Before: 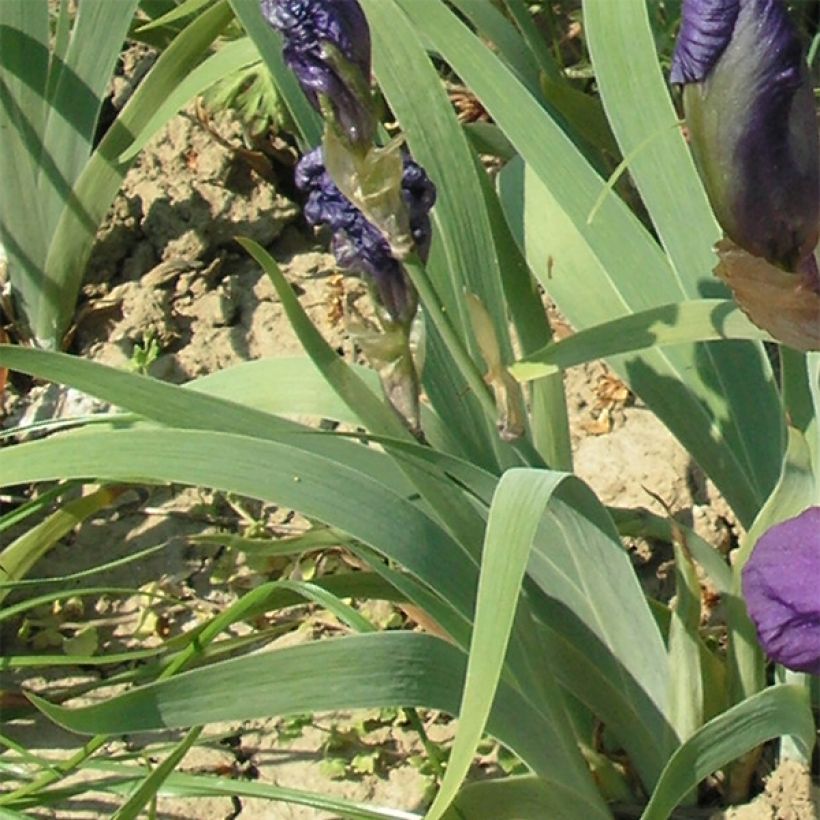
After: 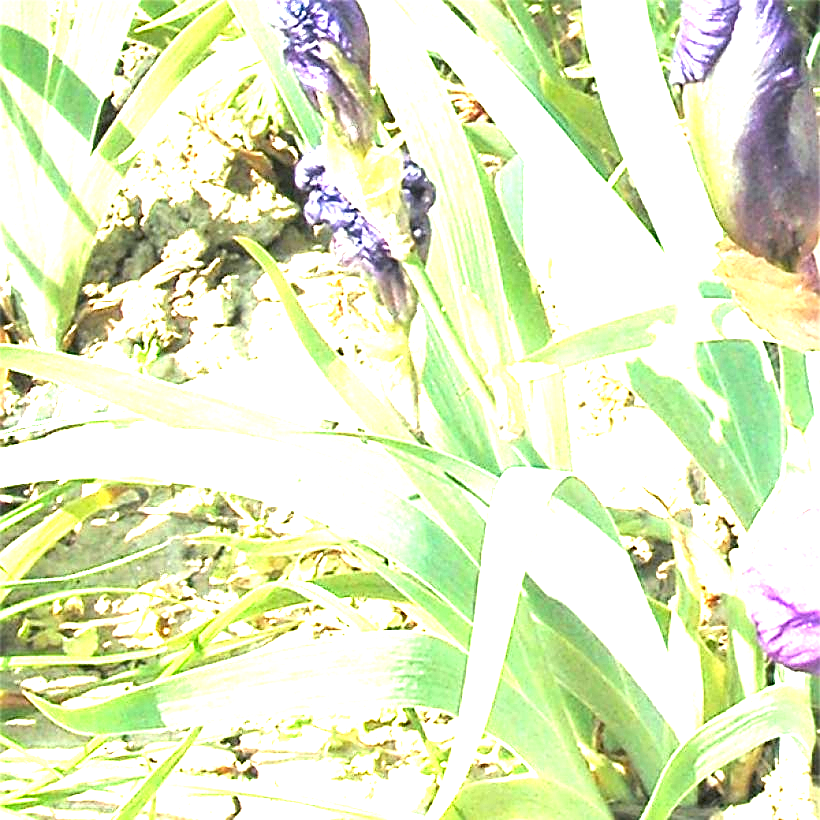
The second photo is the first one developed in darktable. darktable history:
color correction: highlights b* 0.027
exposure: exposure 3.071 EV, compensate highlight preservation false
sharpen: on, module defaults
